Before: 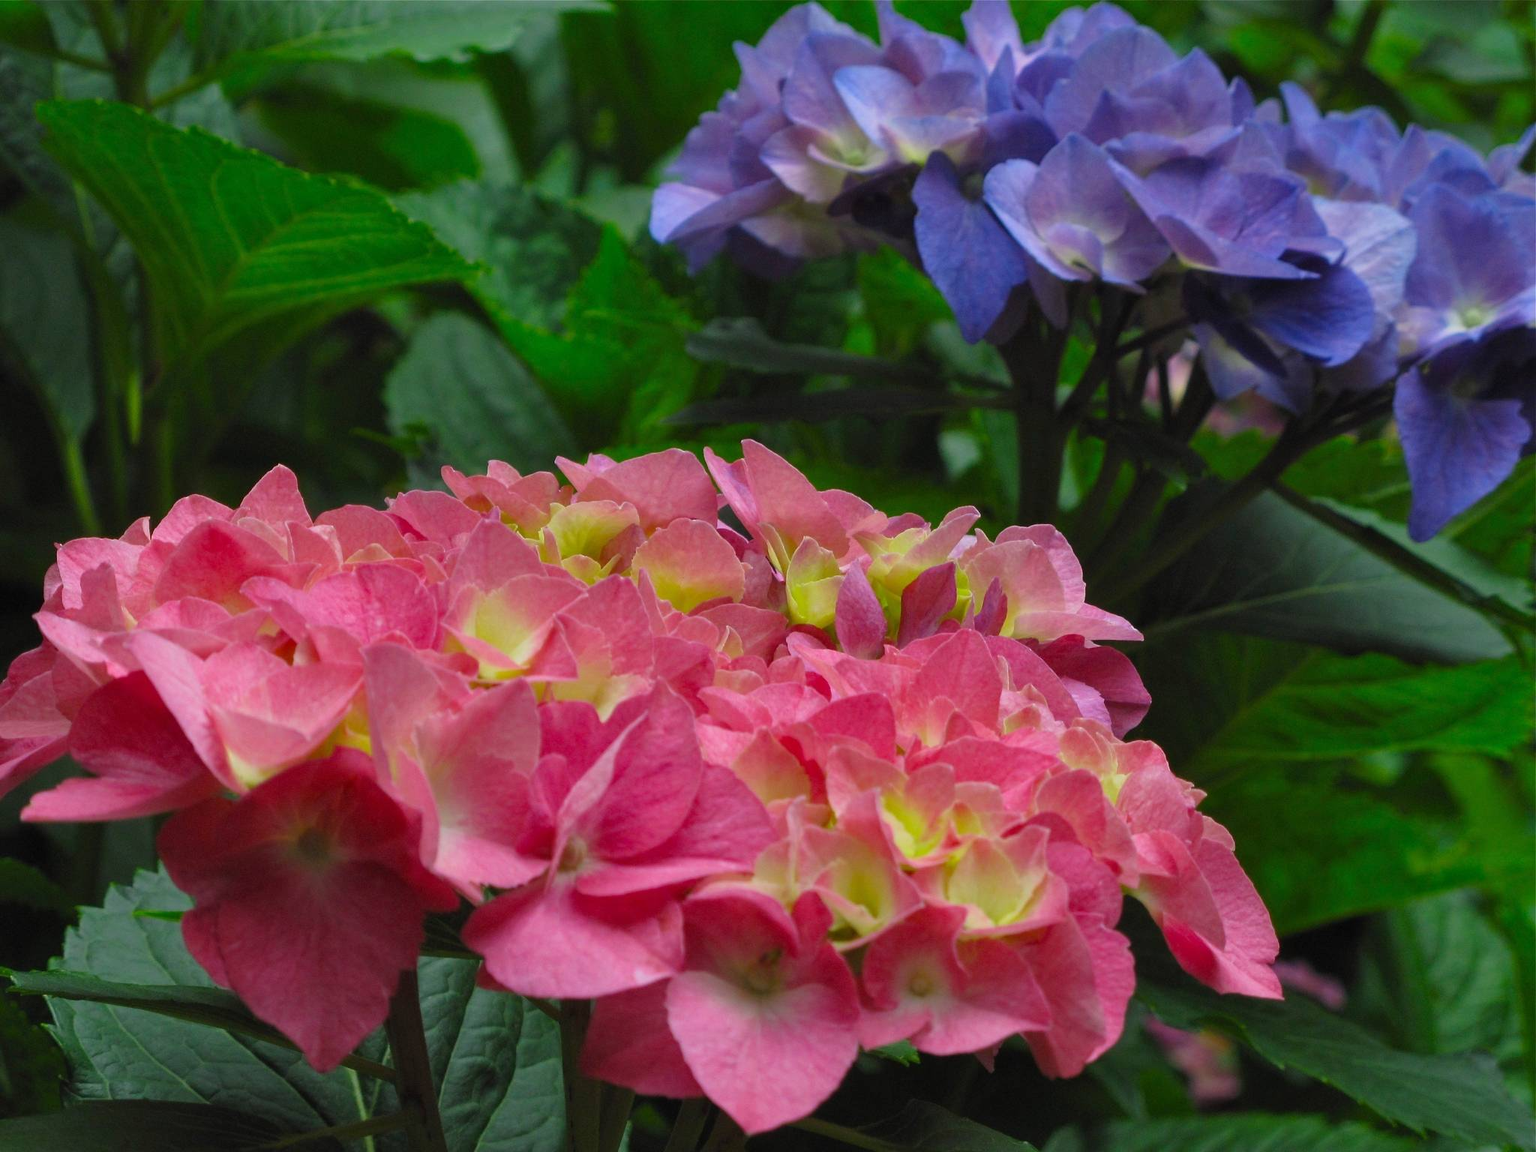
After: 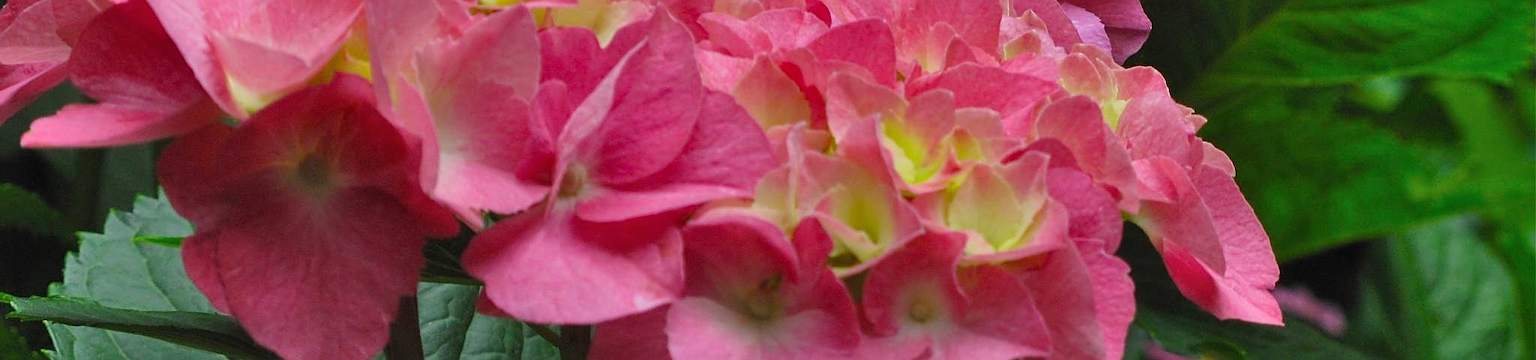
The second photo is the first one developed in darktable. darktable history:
shadows and highlights: low approximation 0.01, soften with gaussian
crop and rotate: top 58.545%, bottom 10.148%
sharpen: on, module defaults
